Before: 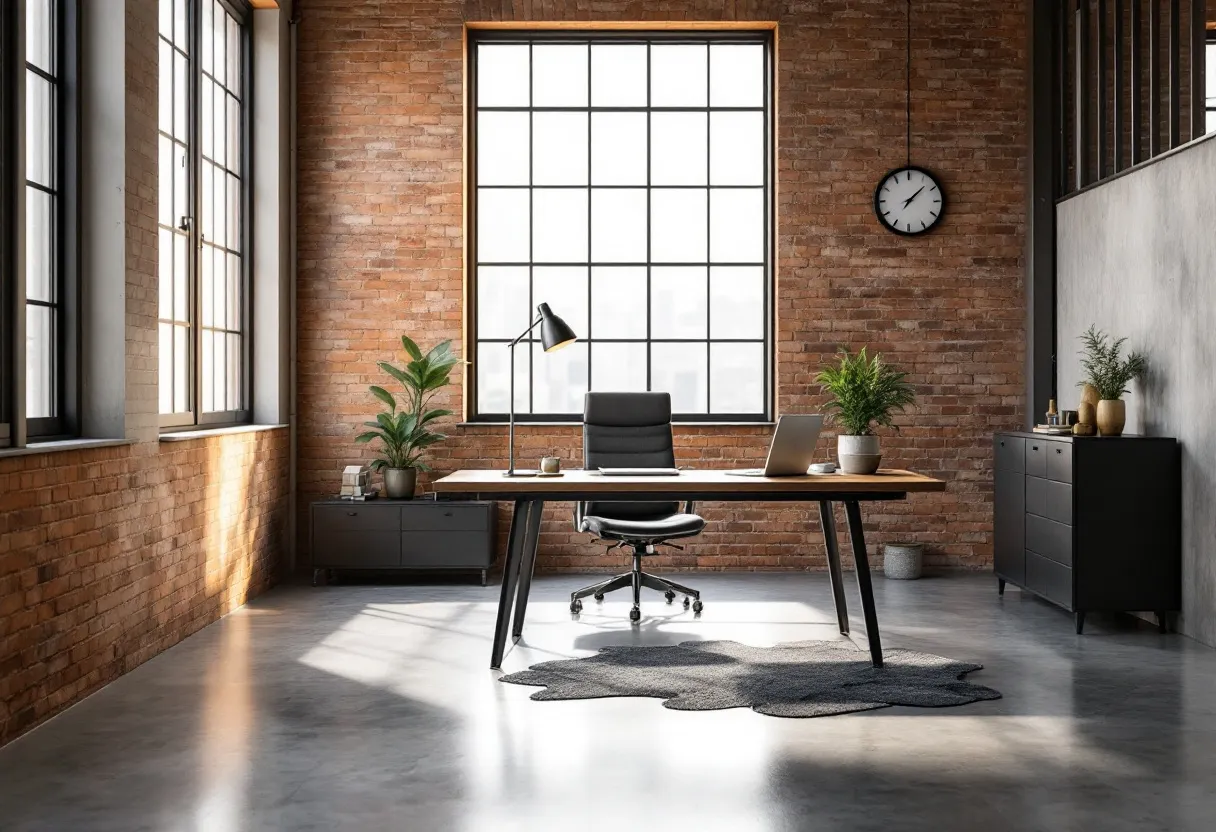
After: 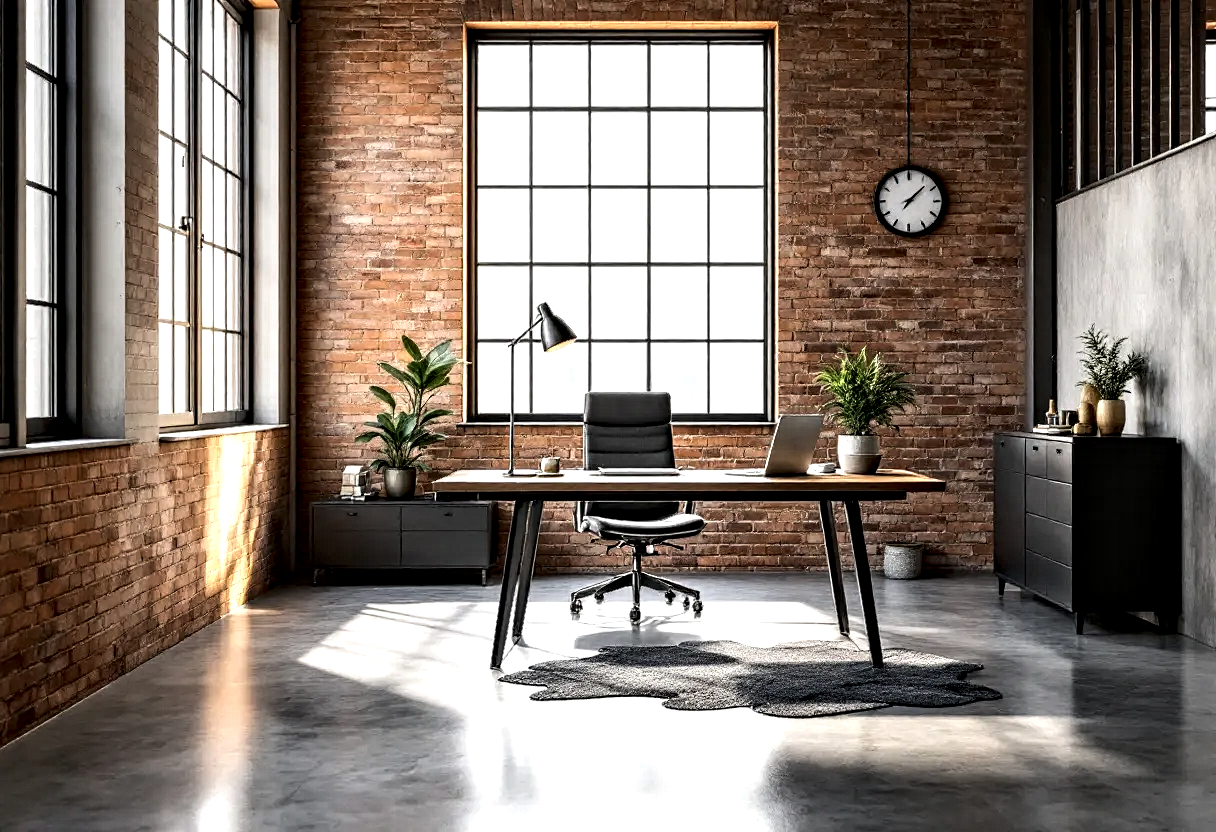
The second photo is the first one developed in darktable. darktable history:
exposure: black level correction 0.001, compensate highlight preservation false
contrast equalizer: octaves 7, y [[0.5, 0.542, 0.583, 0.625, 0.667, 0.708], [0.5 ×6], [0.5 ×6], [0 ×6], [0 ×6]]
tone equalizer: -8 EV -0.417 EV, -7 EV -0.389 EV, -6 EV -0.333 EV, -5 EV -0.222 EV, -3 EV 0.222 EV, -2 EV 0.333 EV, -1 EV 0.389 EV, +0 EV 0.417 EV, edges refinement/feathering 500, mask exposure compensation -1.57 EV, preserve details no
